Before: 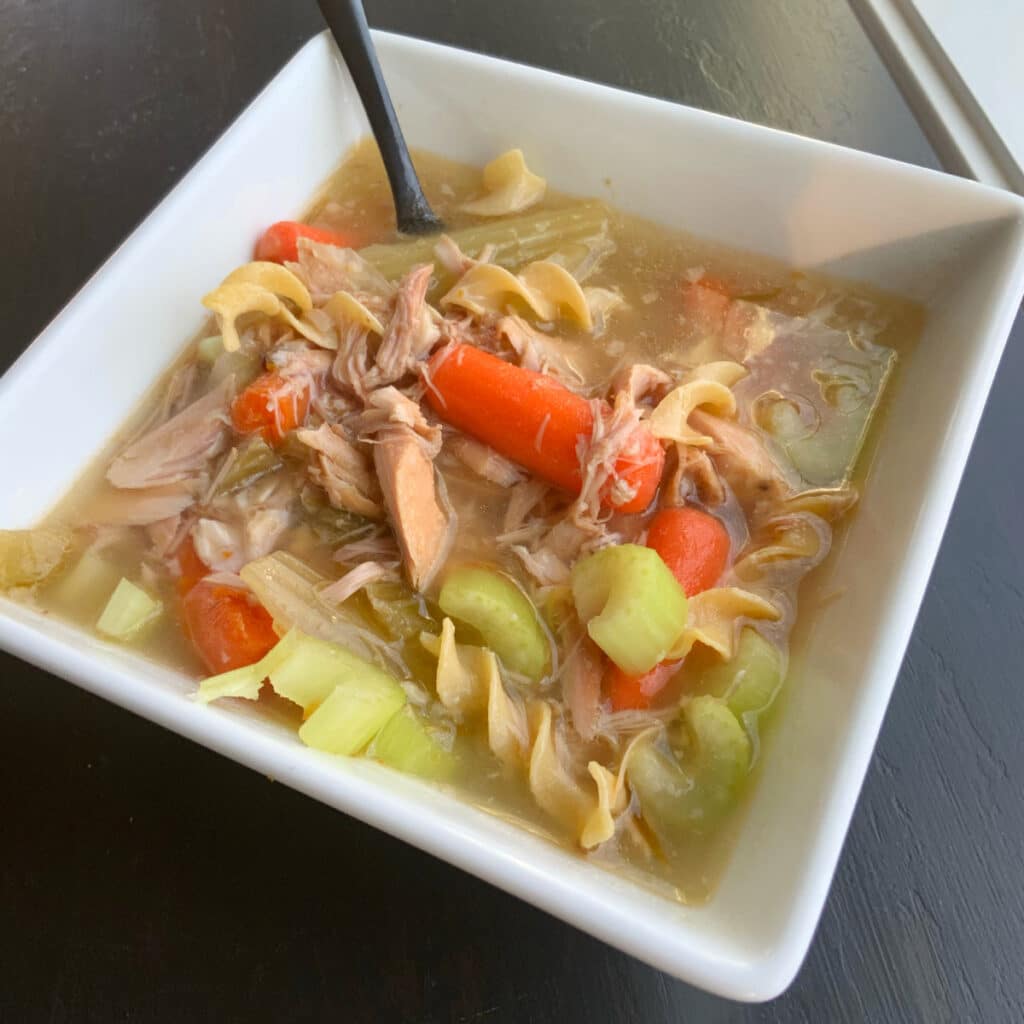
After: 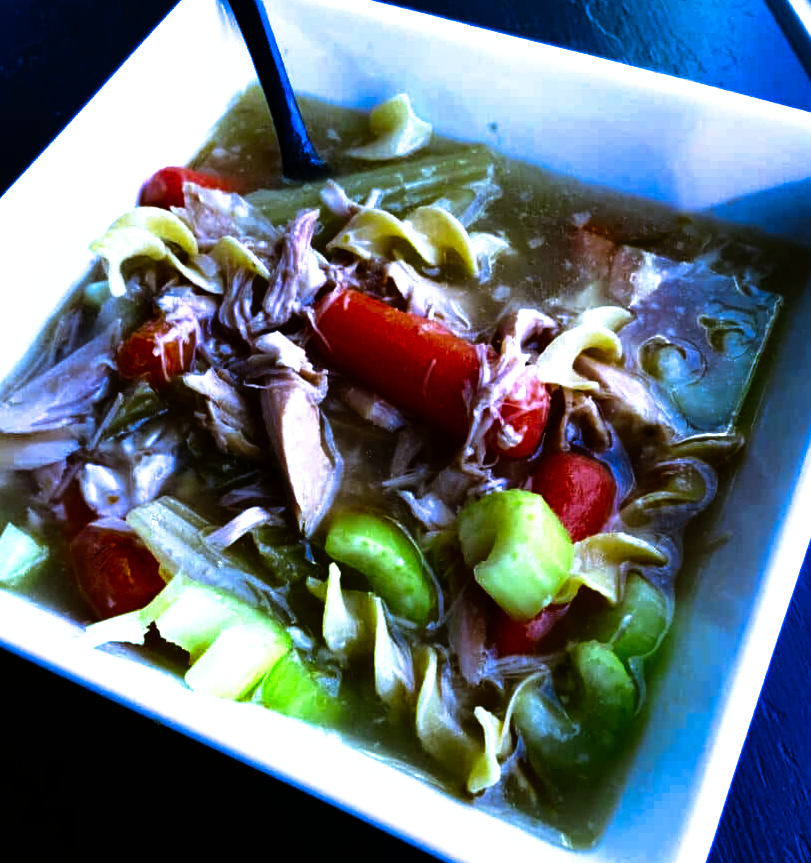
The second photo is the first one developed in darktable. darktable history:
tone equalizer: -8 EV -0.75 EV, -7 EV -0.7 EV, -6 EV -0.6 EV, -5 EV -0.4 EV, -3 EV 0.4 EV, -2 EV 0.6 EV, -1 EV 0.7 EV, +0 EV 0.75 EV, edges refinement/feathering 500, mask exposure compensation -1.57 EV, preserve details no
white balance: red 0.766, blue 1.537
contrast brightness saturation: brightness -0.25, saturation 0.2
exposure: black level correction 0.002, exposure -0.1 EV, compensate highlight preservation false
crop: left 11.225%, top 5.381%, right 9.565%, bottom 10.314%
tone curve: curves: ch0 [(0, 0) (0.003, 0.001) (0.011, 0.002) (0.025, 0.002) (0.044, 0.006) (0.069, 0.01) (0.1, 0.017) (0.136, 0.023) (0.177, 0.038) (0.224, 0.066) (0.277, 0.118) (0.335, 0.185) (0.399, 0.264) (0.468, 0.365) (0.543, 0.475) (0.623, 0.606) (0.709, 0.759) (0.801, 0.923) (0.898, 0.999) (1, 1)], preserve colors none
